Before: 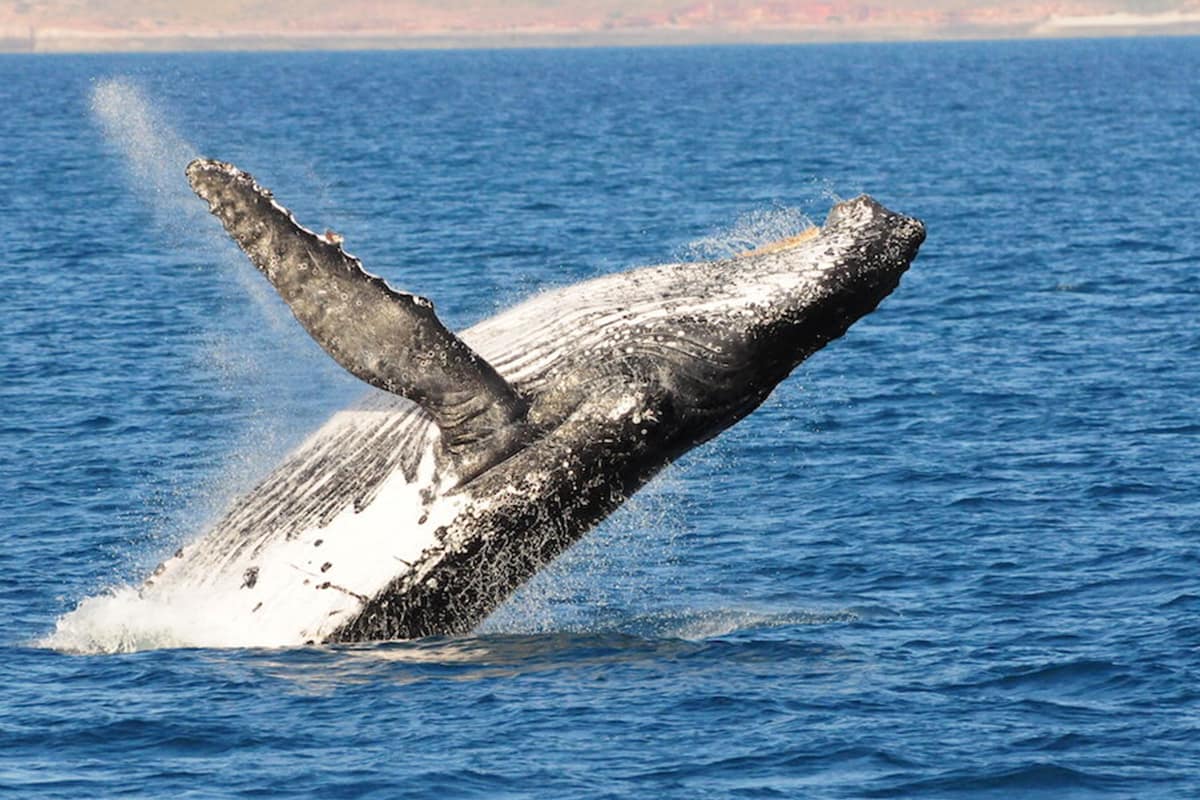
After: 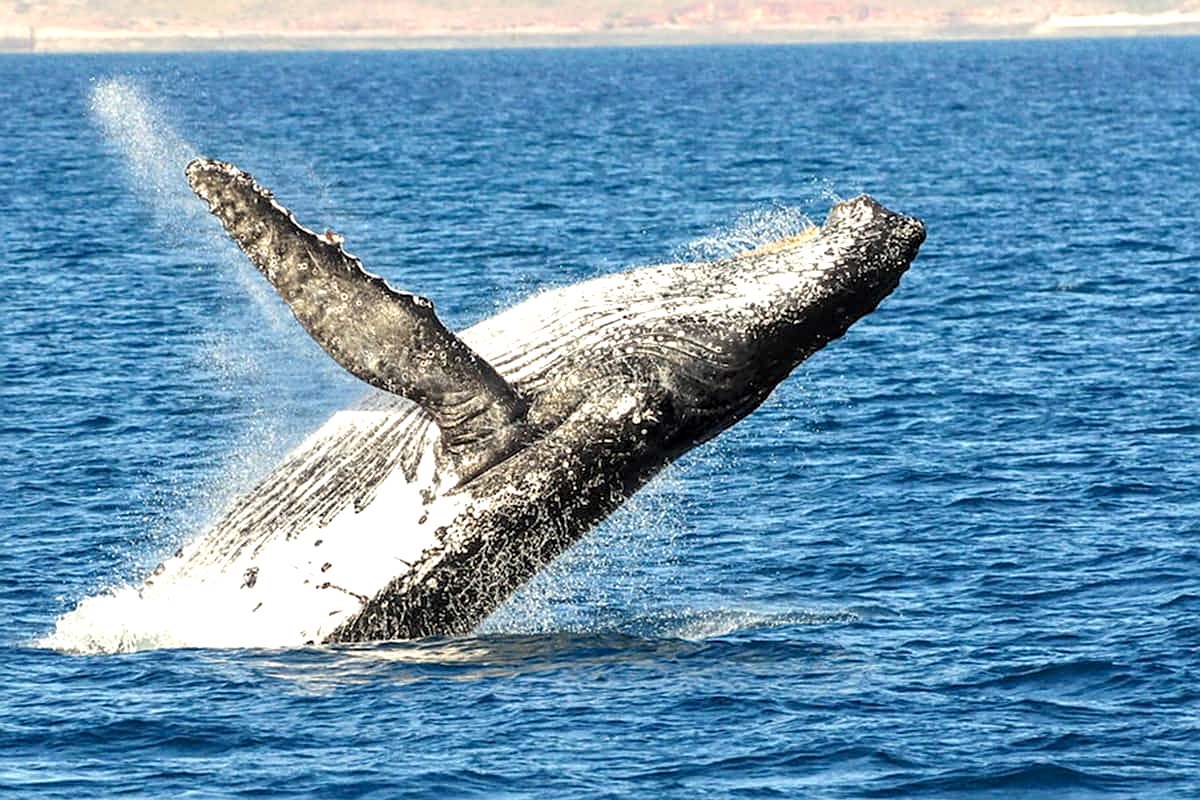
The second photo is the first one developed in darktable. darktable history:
sharpen: on, module defaults
local contrast: detail 142%
color correction: highlights a* -2.68, highlights b* 2.57
exposure: exposure 0.375 EV, compensate highlight preservation false
